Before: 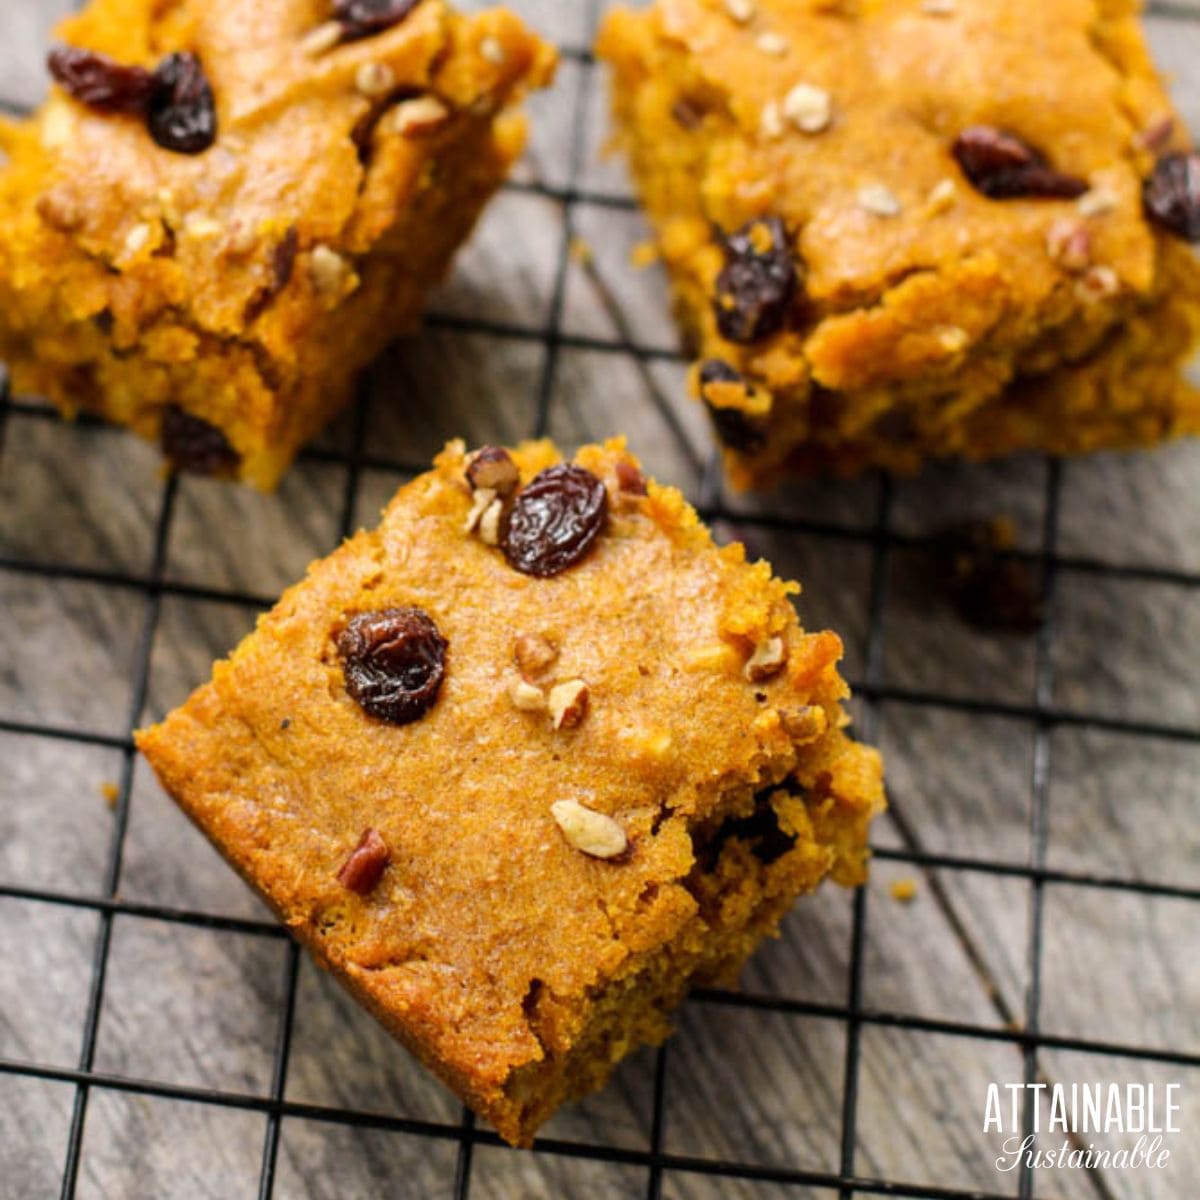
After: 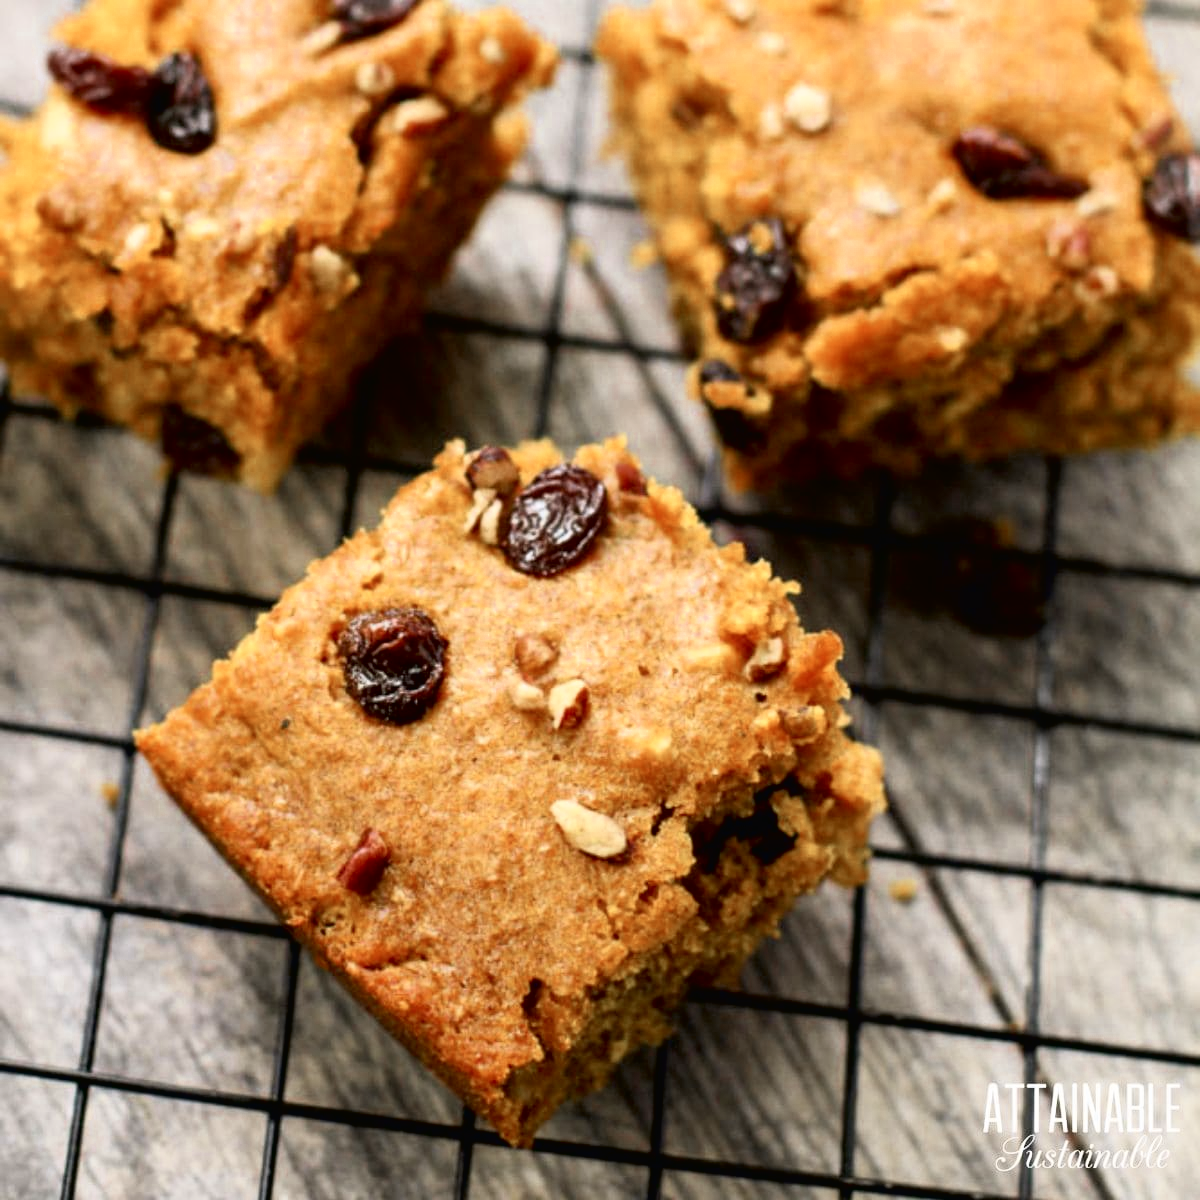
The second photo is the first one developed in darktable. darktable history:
tone curve: curves: ch0 [(0, 0.013) (0.054, 0.018) (0.205, 0.191) (0.289, 0.292) (0.39, 0.424) (0.493, 0.551) (0.647, 0.752) (0.778, 0.895) (1, 0.998)]; ch1 [(0, 0) (0.385, 0.343) (0.439, 0.415) (0.494, 0.495) (0.501, 0.501) (0.51, 0.509) (0.54, 0.546) (0.586, 0.606) (0.66, 0.701) (0.783, 0.804) (1, 1)]; ch2 [(0, 0) (0.32, 0.281) (0.403, 0.399) (0.441, 0.428) (0.47, 0.469) (0.498, 0.496) (0.524, 0.538) (0.566, 0.579) (0.633, 0.665) (0.7, 0.711) (1, 1)], color space Lab, independent channels, preserve colors none
color zones: curves: ch0 [(0, 0.5) (0.125, 0.4) (0.25, 0.5) (0.375, 0.4) (0.5, 0.4) (0.625, 0.35) (0.75, 0.35) (0.875, 0.5)]; ch1 [(0, 0.35) (0.125, 0.45) (0.25, 0.35) (0.375, 0.35) (0.5, 0.35) (0.625, 0.35) (0.75, 0.45) (0.875, 0.35)]; ch2 [(0, 0.6) (0.125, 0.5) (0.25, 0.5) (0.375, 0.6) (0.5, 0.6) (0.625, 0.5) (0.75, 0.5) (0.875, 0.5)]
